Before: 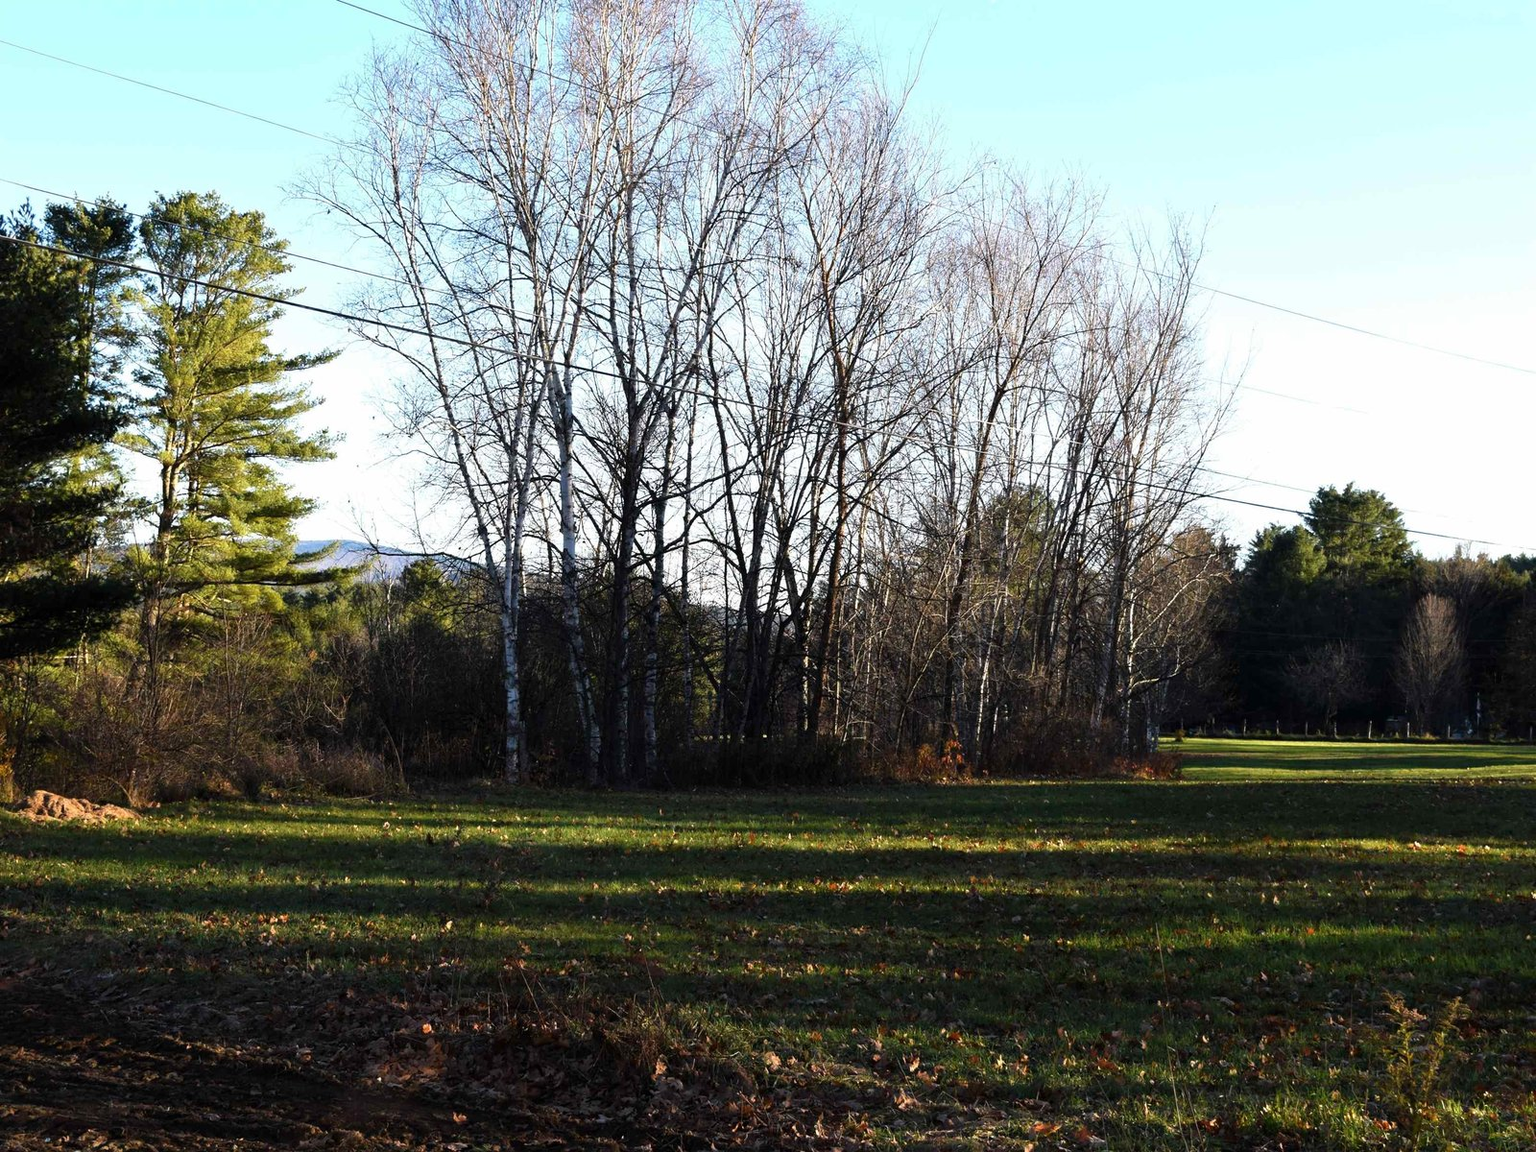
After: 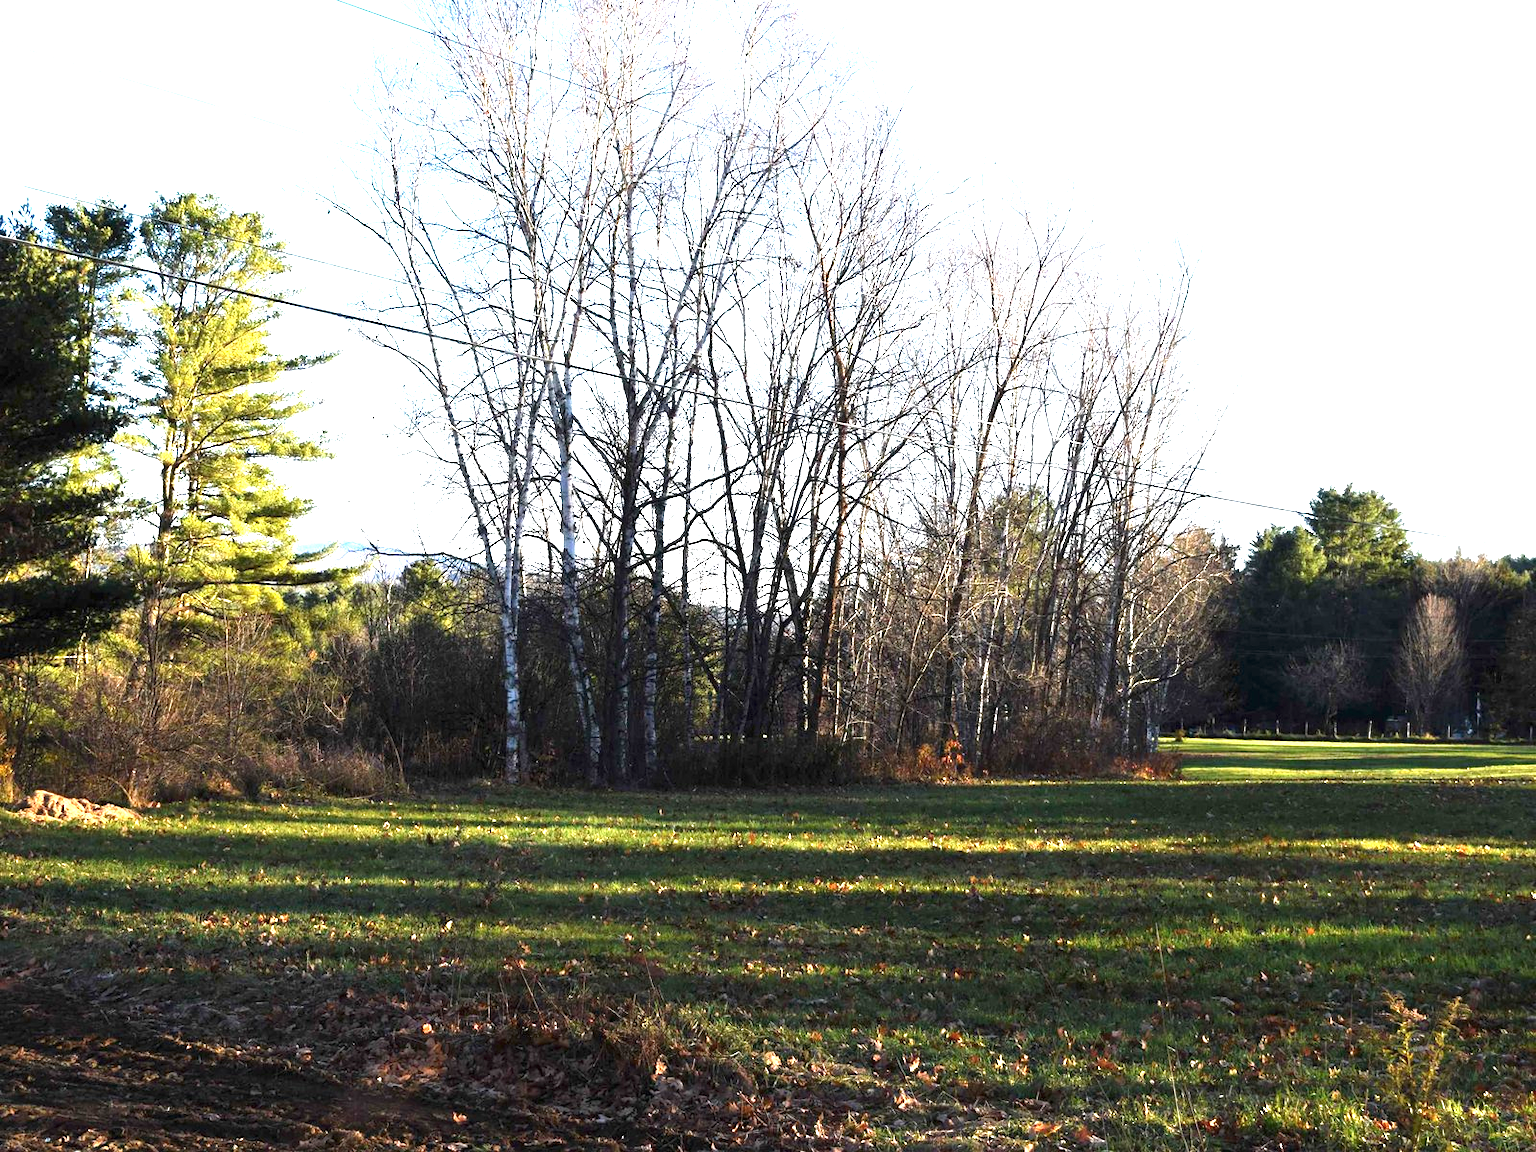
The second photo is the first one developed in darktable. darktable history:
exposure: black level correction 0, exposure 1.464 EV, compensate exposure bias true, compensate highlight preservation false
